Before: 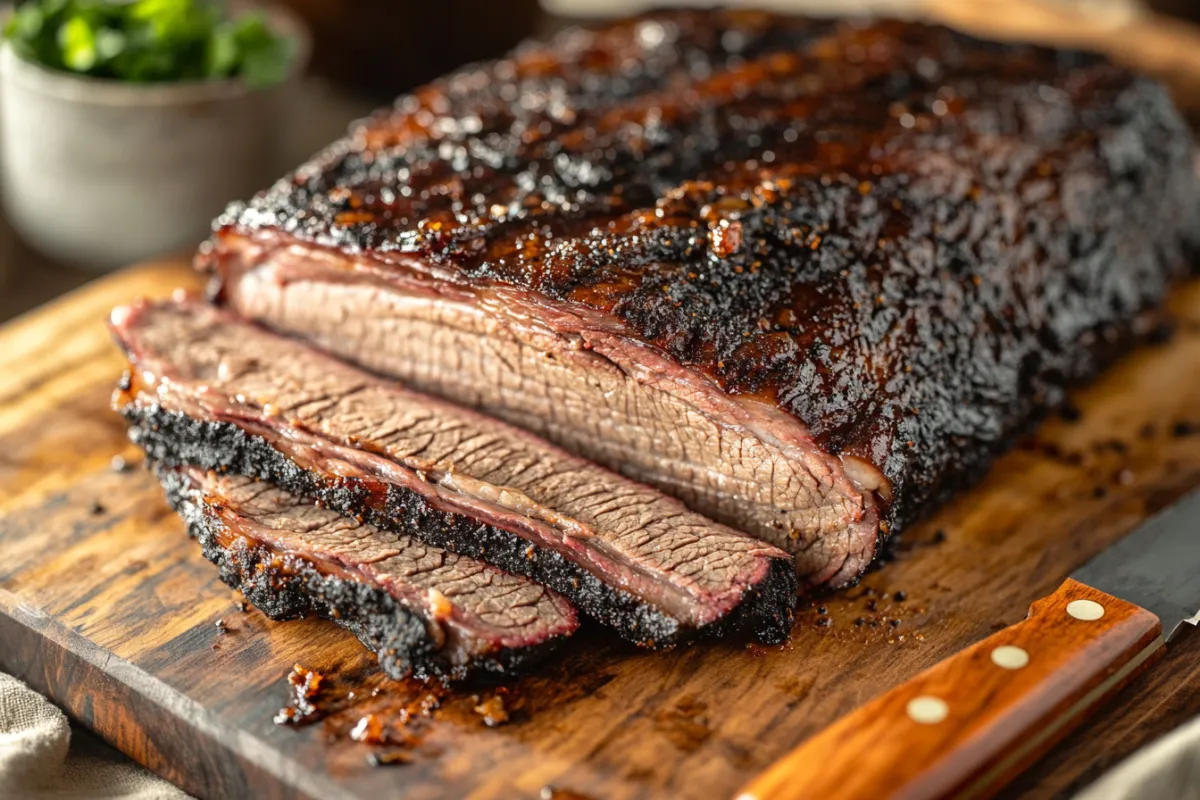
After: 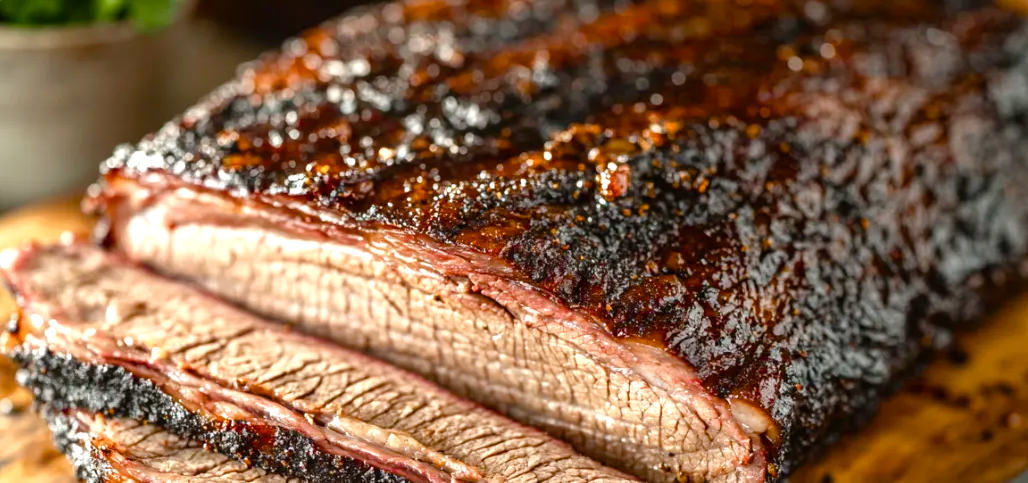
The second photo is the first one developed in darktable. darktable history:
color balance rgb: perceptual saturation grading › global saturation 25%, perceptual saturation grading › highlights -50%, perceptual saturation grading › shadows 30%, perceptual brilliance grading › global brilliance 12%, global vibrance 20%
crop and rotate: left 9.345%, top 7.22%, right 4.982%, bottom 32.331%
